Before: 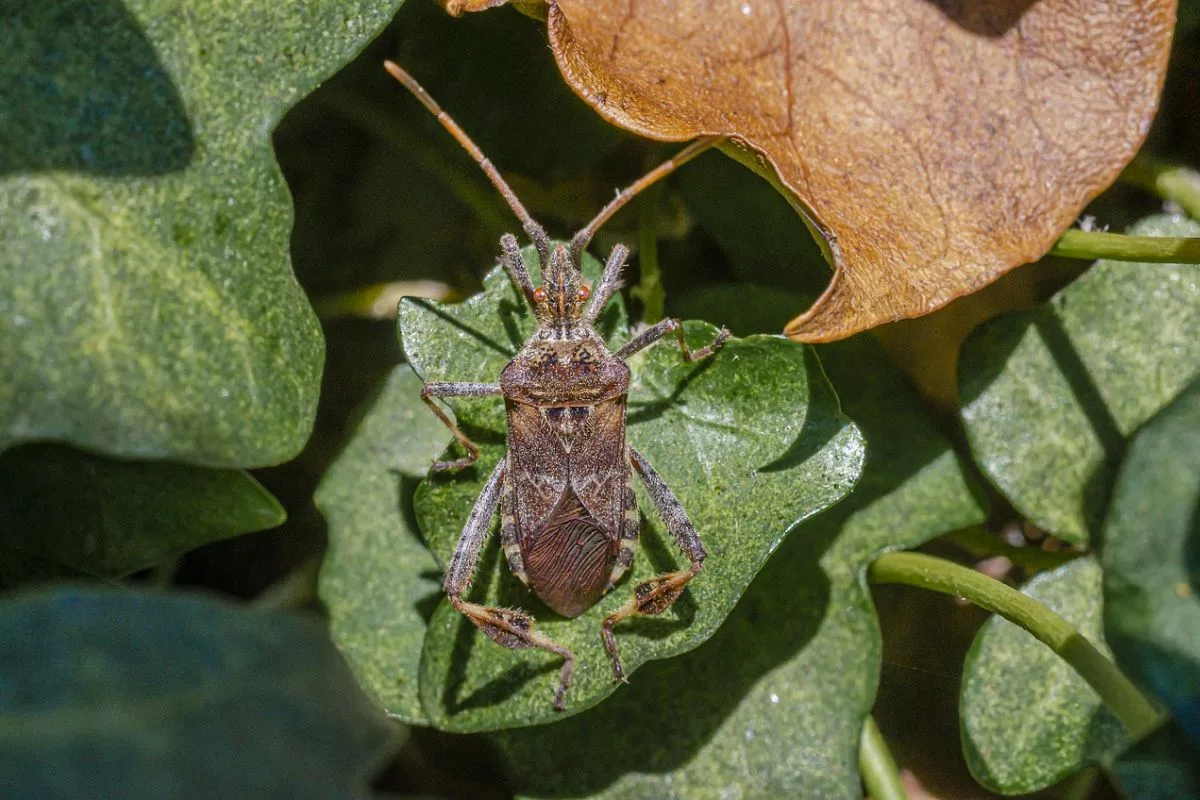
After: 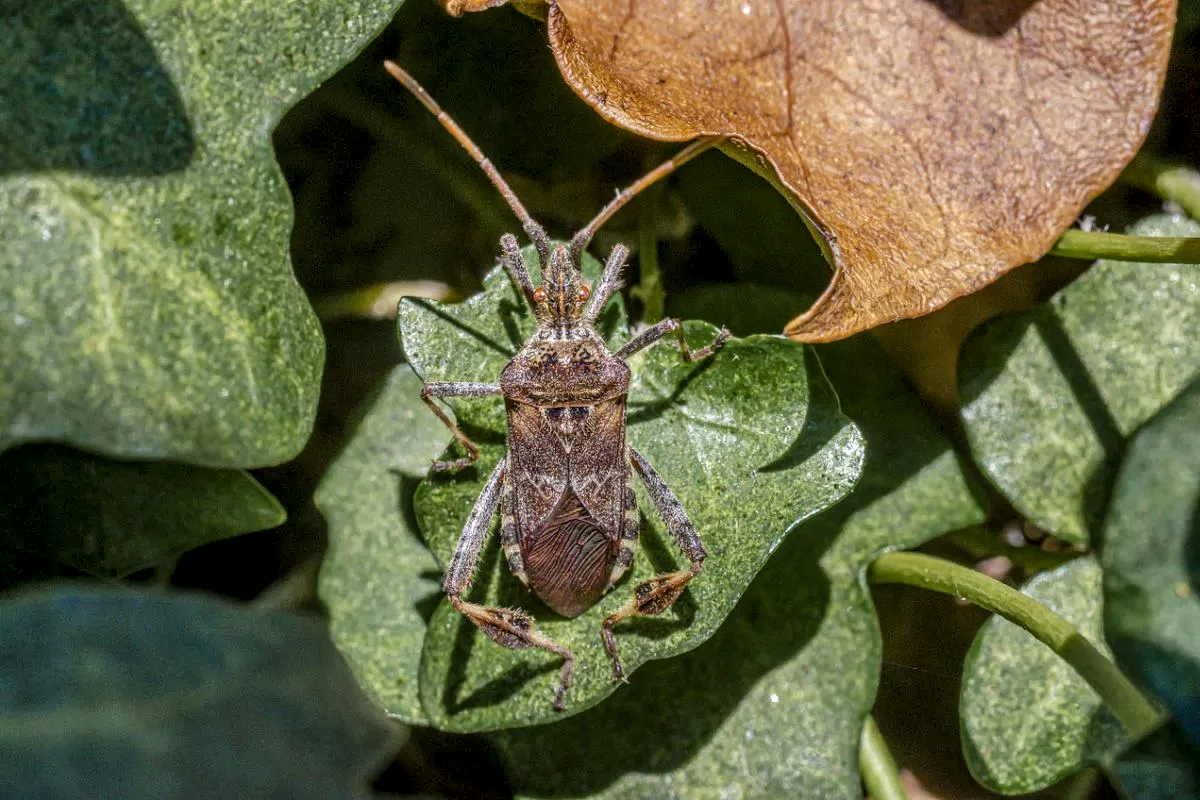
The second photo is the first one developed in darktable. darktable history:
local contrast: detail 150%
contrast equalizer: octaves 7, y [[0.6 ×6], [0.55 ×6], [0 ×6], [0 ×6], [0 ×6]], mix -0.2
shadows and highlights: radius 108.52, shadows 23.73, highlights -59.32, low approximation 0.01, soften with gaussian
